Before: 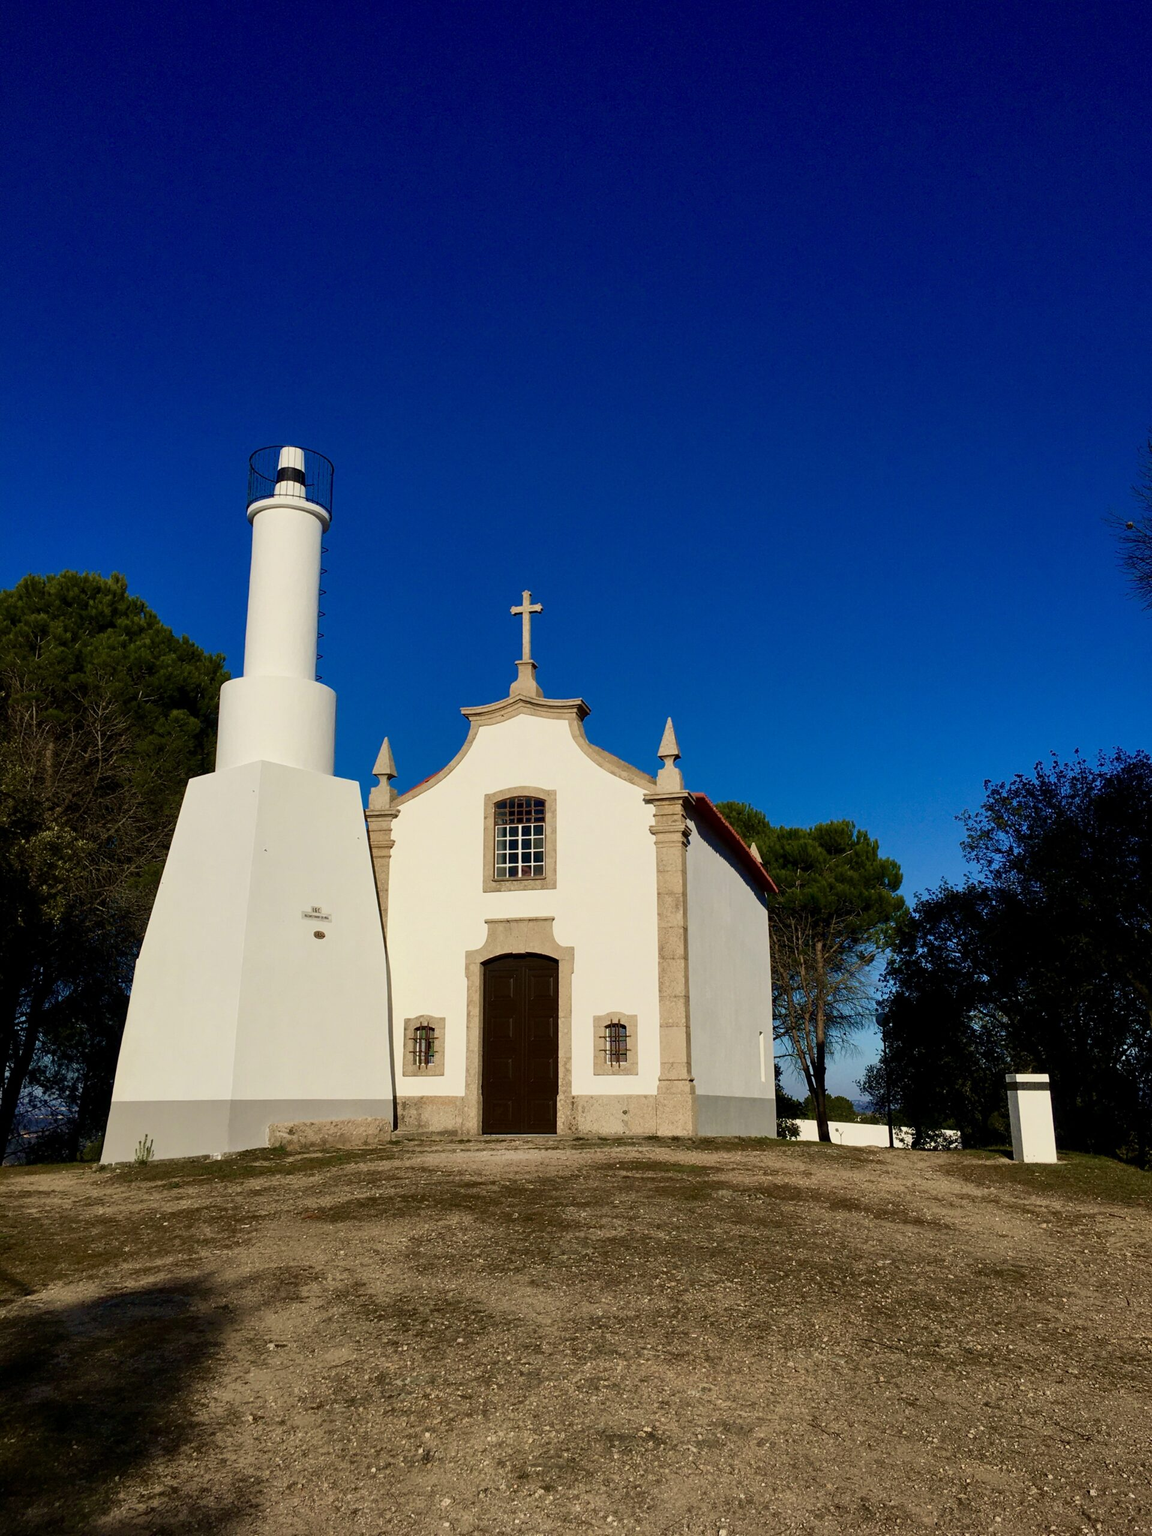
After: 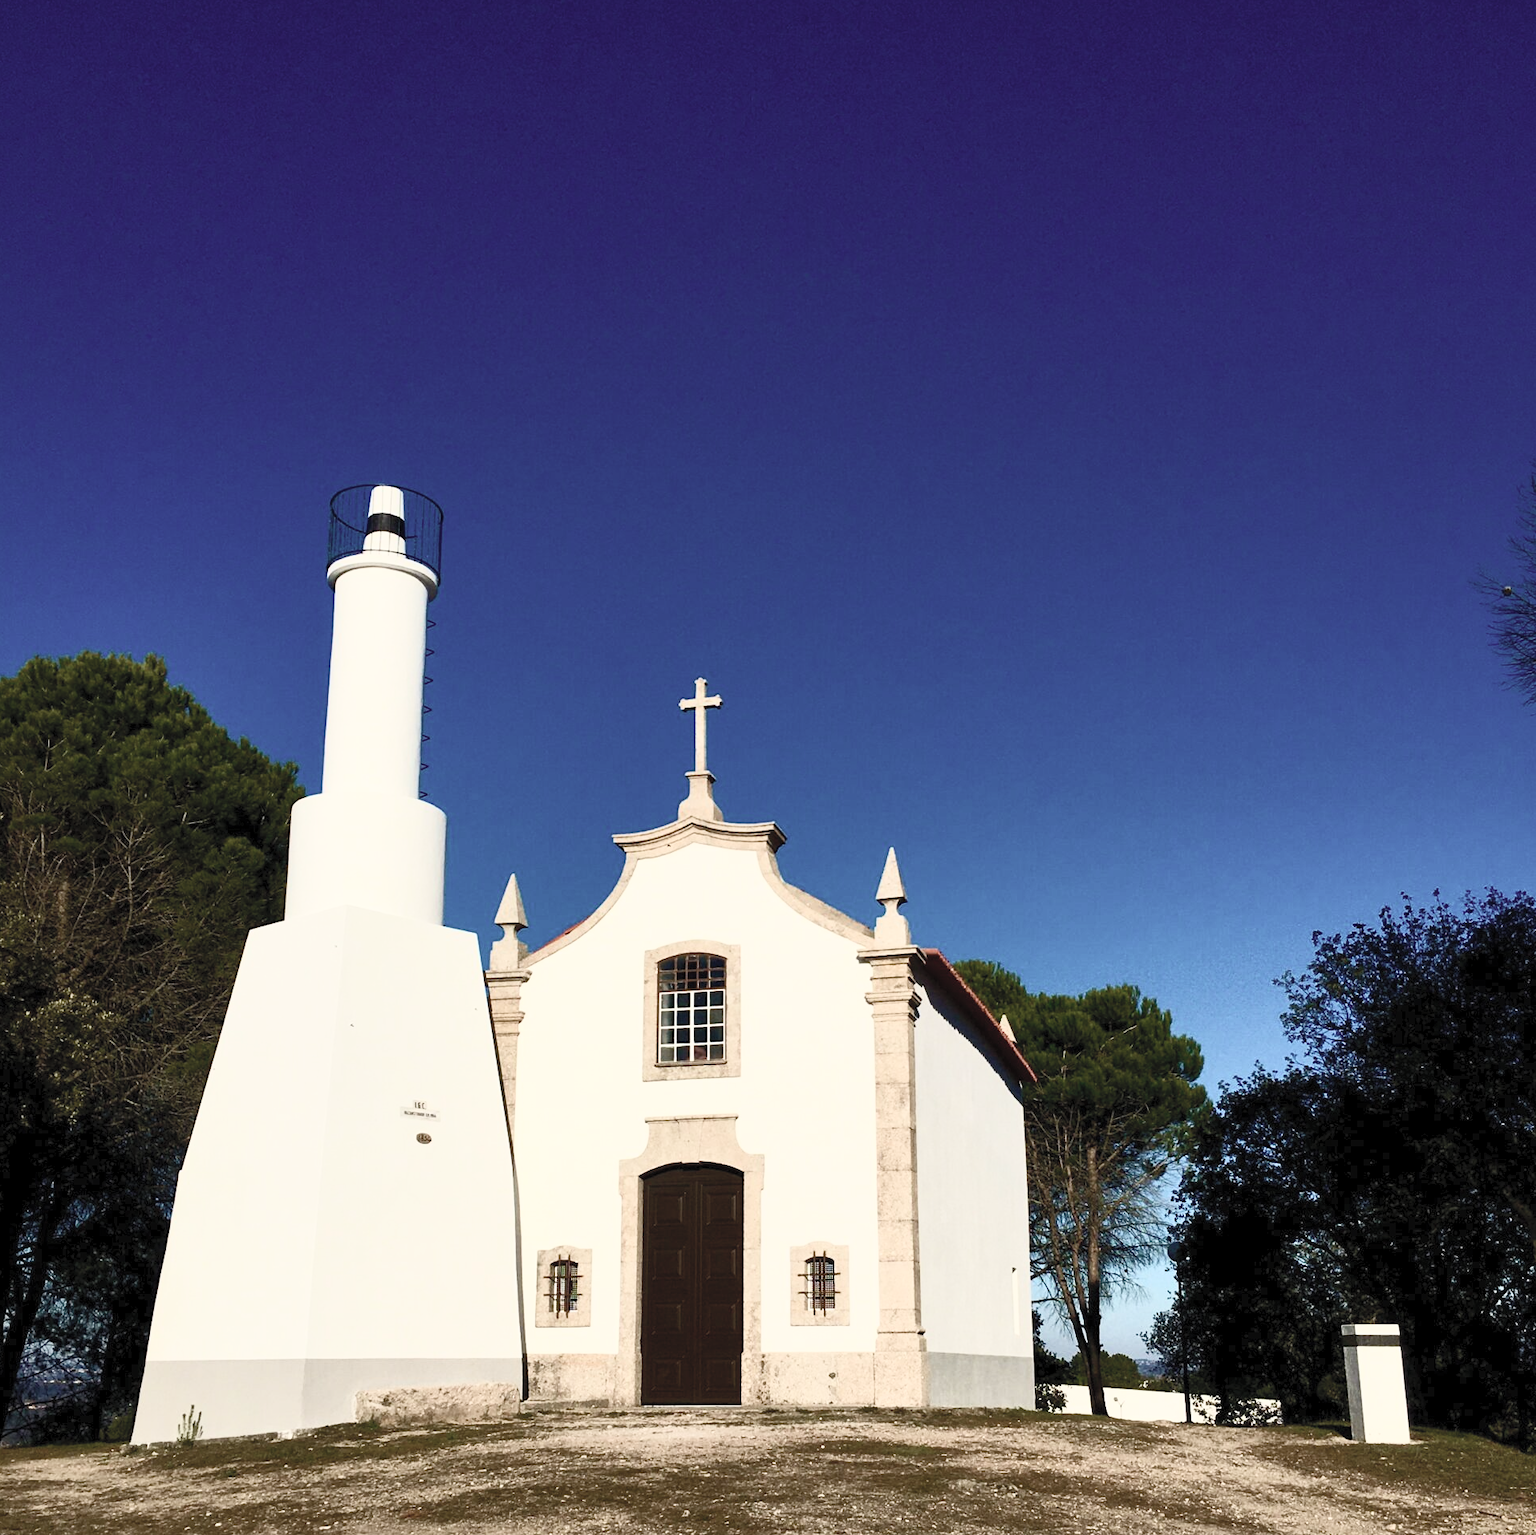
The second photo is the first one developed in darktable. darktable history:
color balance rgb: power › hue 208.15°, perceptual saturation grading › global saturation 0.036%, perceptual saturation grading › highlights -32.087%, perceptual saturation grading › mid-tones 5.701%, perceptual saturation grading › shadows 18.383%
shadows and highlights: shadows 25.73, highlights -26.51
crop: left 0.254%, top 5.469%, bottom 19.753%
contrast brightness saturation: contrast 0.556, brightness 0.576, saturation -0.343
